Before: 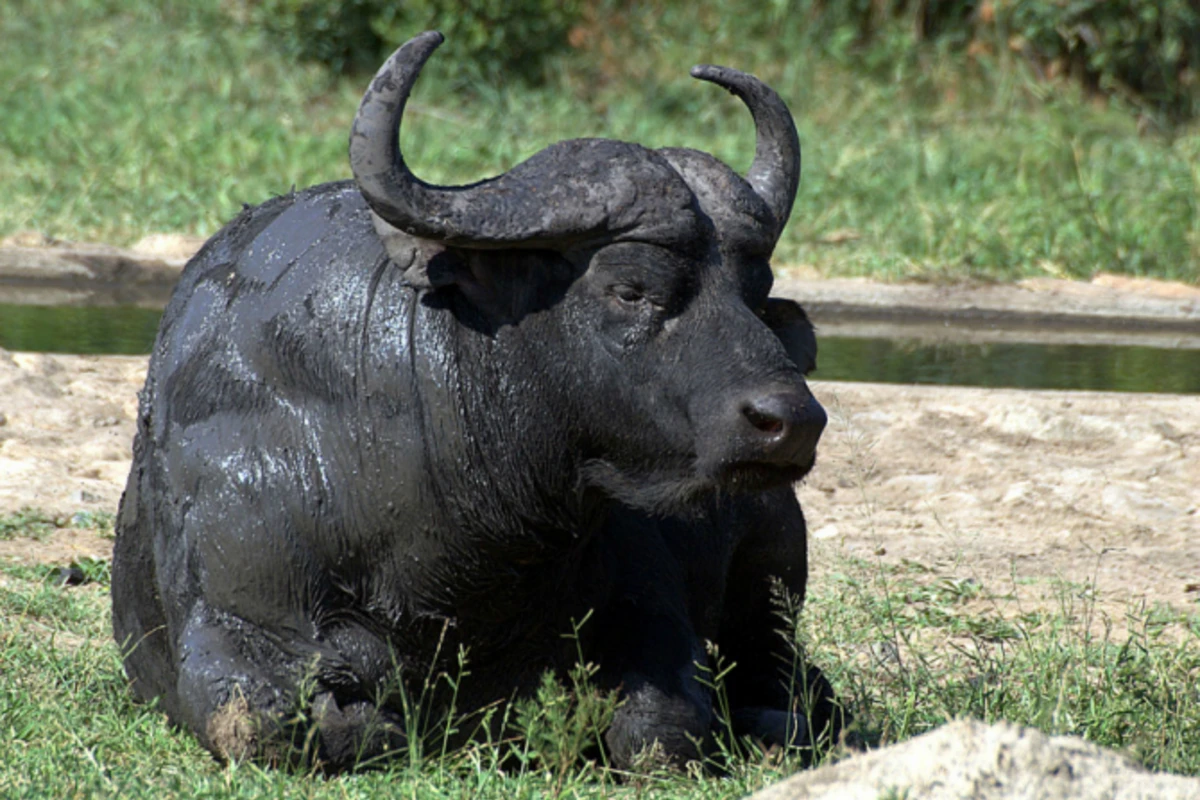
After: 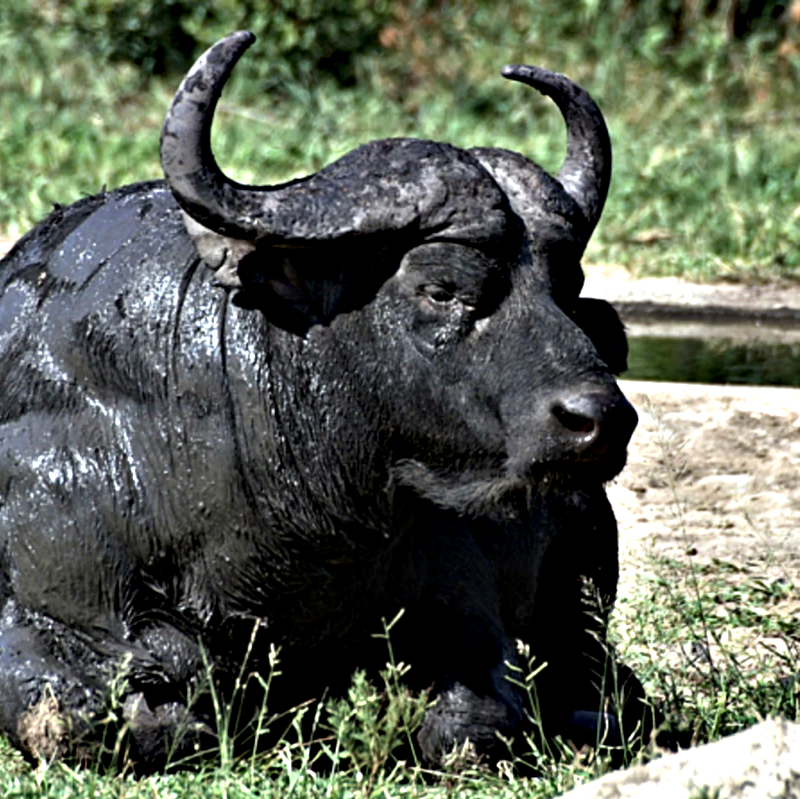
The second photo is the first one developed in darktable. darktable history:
crop and rotate: left 15.754%, right 17.579%
contrast equalizer: octaves 7, y [[0.48, 0.654, 0.731, 0.706, 0.772, 0.382], [0.55 ×6], [0 ×6], [0 ×6], [0 ×6]]
